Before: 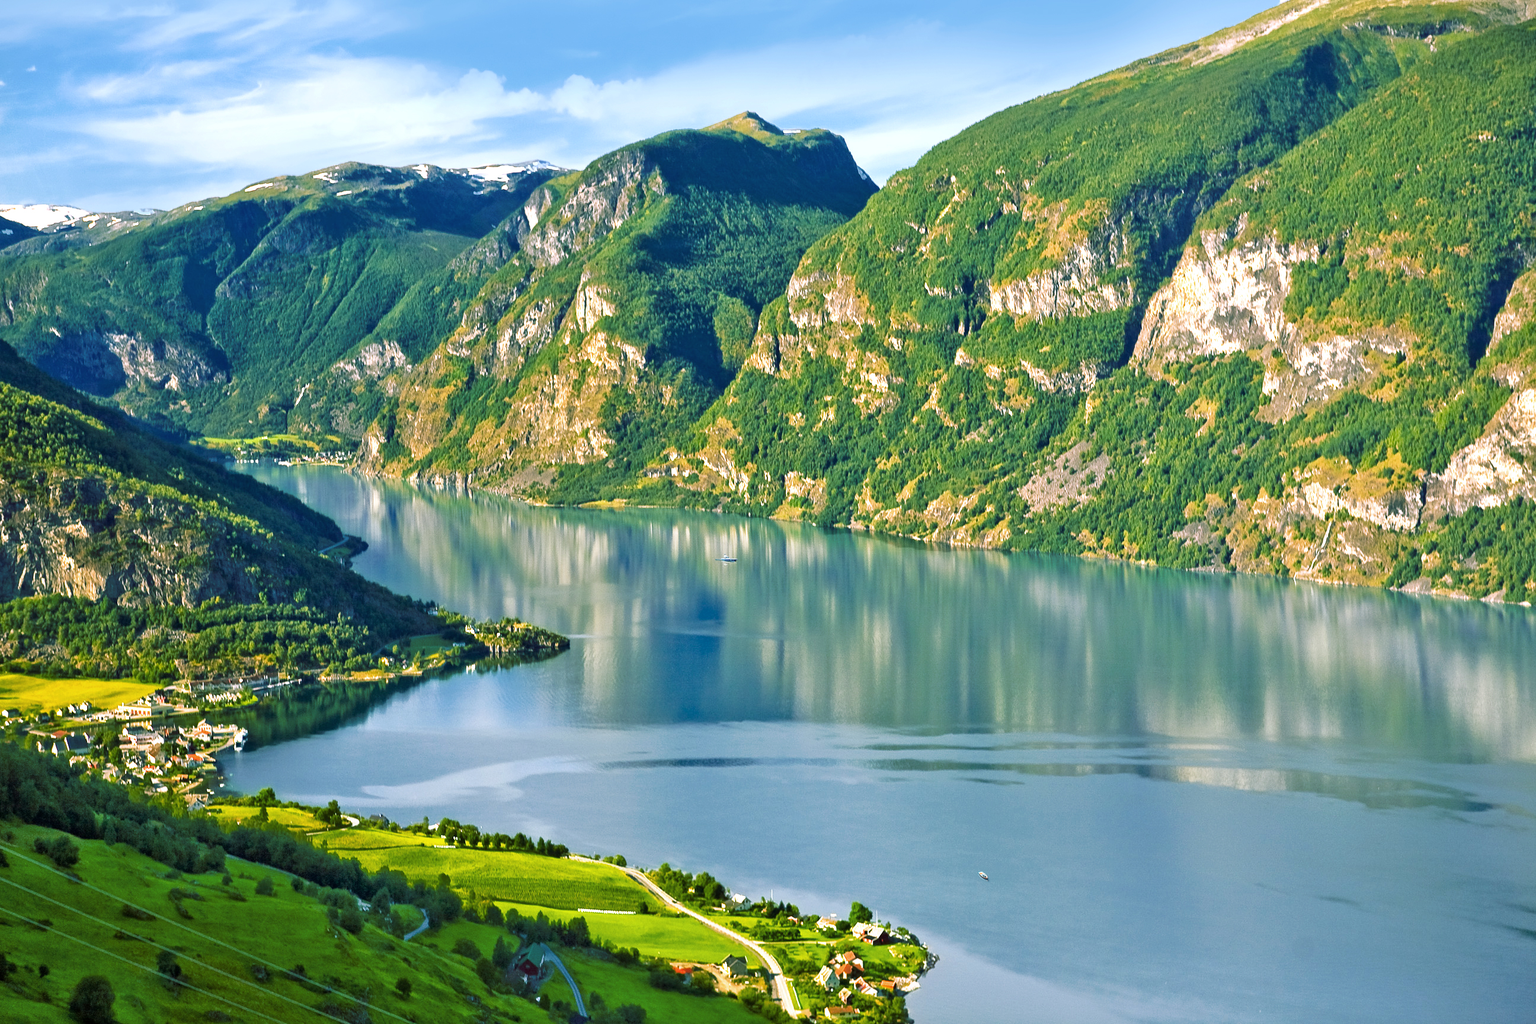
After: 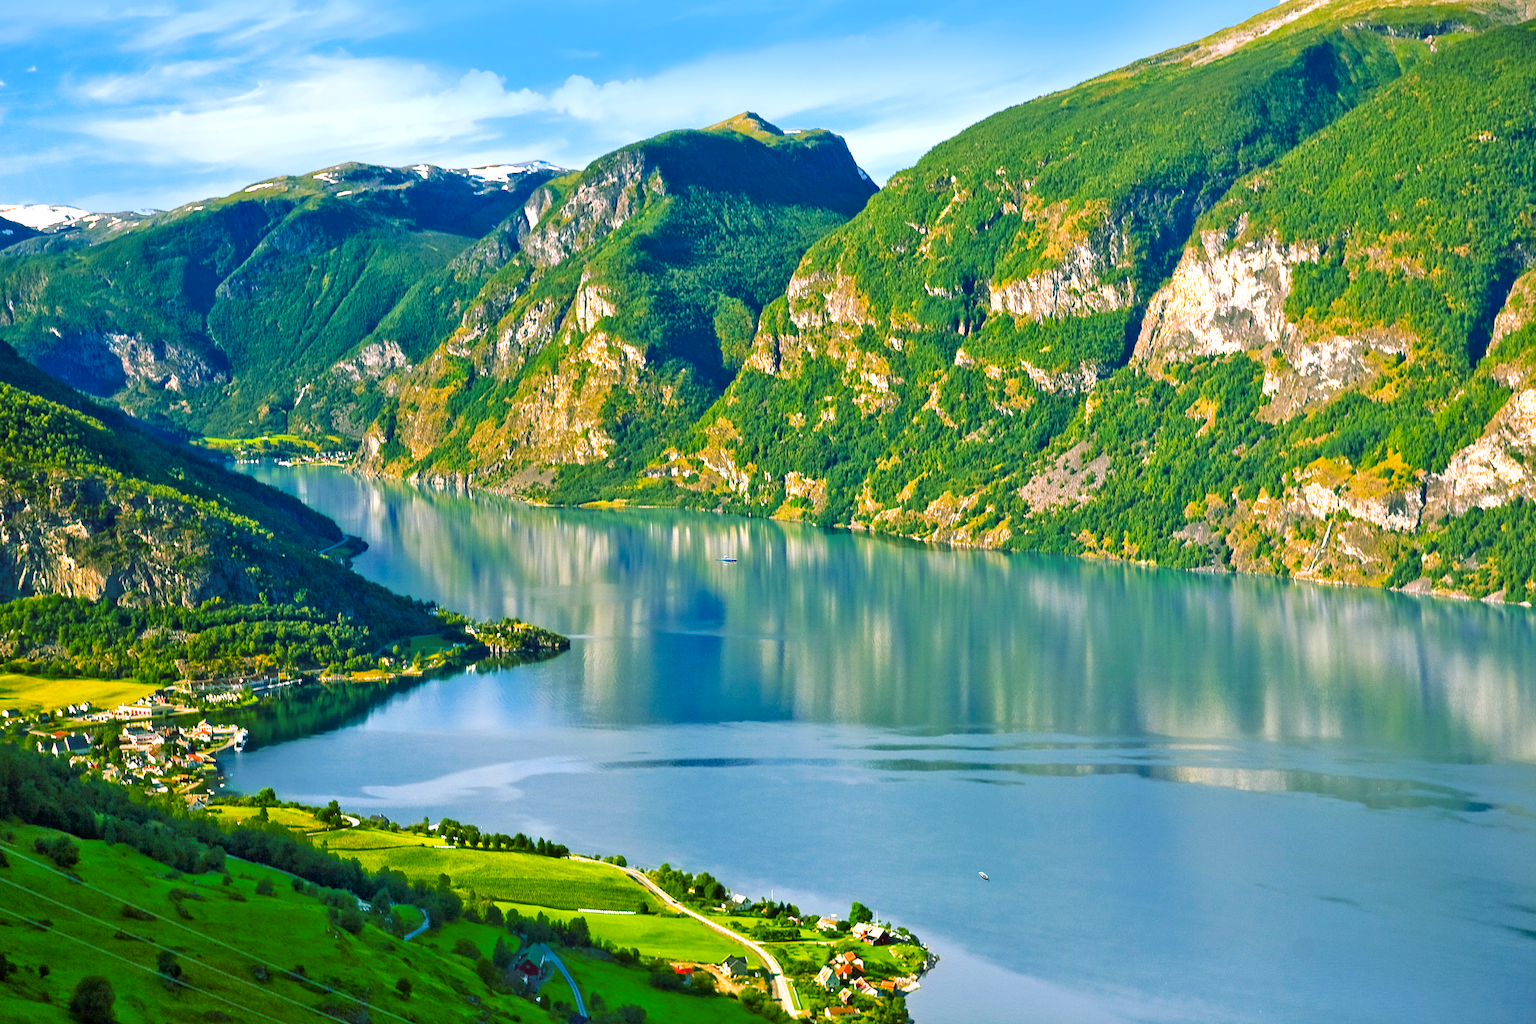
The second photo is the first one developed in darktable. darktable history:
color correction: highlights b* 0.011, saturation 1.33
